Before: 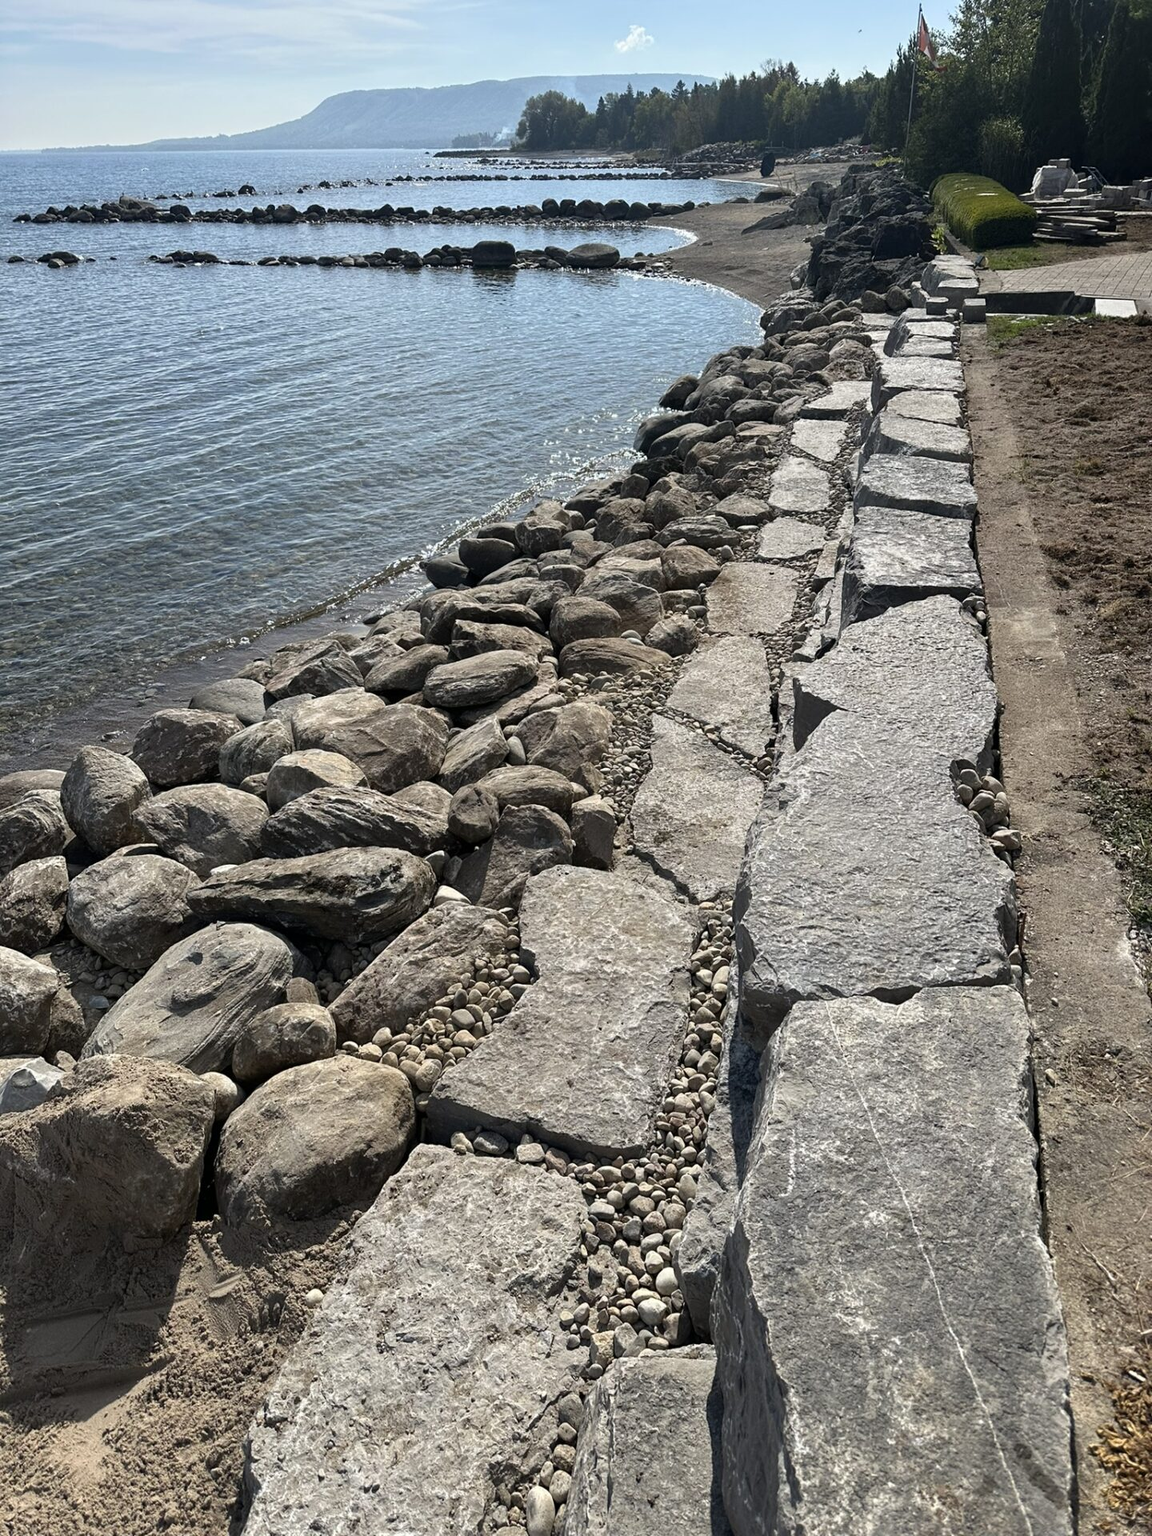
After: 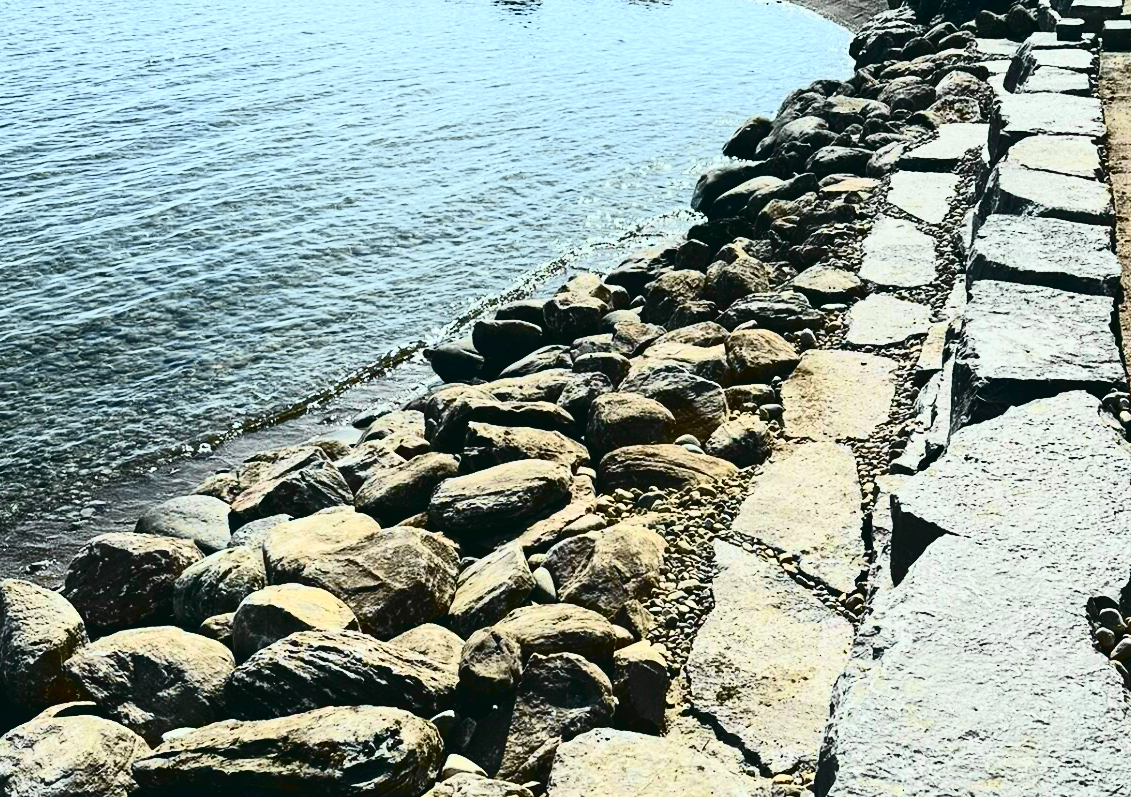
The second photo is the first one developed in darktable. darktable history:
contrast brightness saturation: contrast 0.4, brightness 0.05, saturation 0.25
crop: left 7.036%, top 18.398%, right 14.379%, bottom 40.043%
tone curve: curves: ch0 [(0, 0.036) (0.037, 0.042) (0.184, 0.146) (0.438, 0.521) (0.54, 0.668) (0.698, 0.835) (0.856, 0.92) (1, 0.98)]; ch1 [(0, 0) (0.393, 0.415) (0.447, 0.448) (0.482, 0.459) (0.509, 0.496) (0.527, 0.525) (0.571, 0.602) (0.619, 0.671) (0.715, 0.729) (1, 1)]; ch2 [(0, 0) (0.369, 0.388) (0.449, 0.454) (0.499, 0.5) (0.521, 0.517) (0.53, 0.544) (0.561, 0.607) (0.674, 0.735) (1, 1)], color space Lab, independent channels, preserve colors none
